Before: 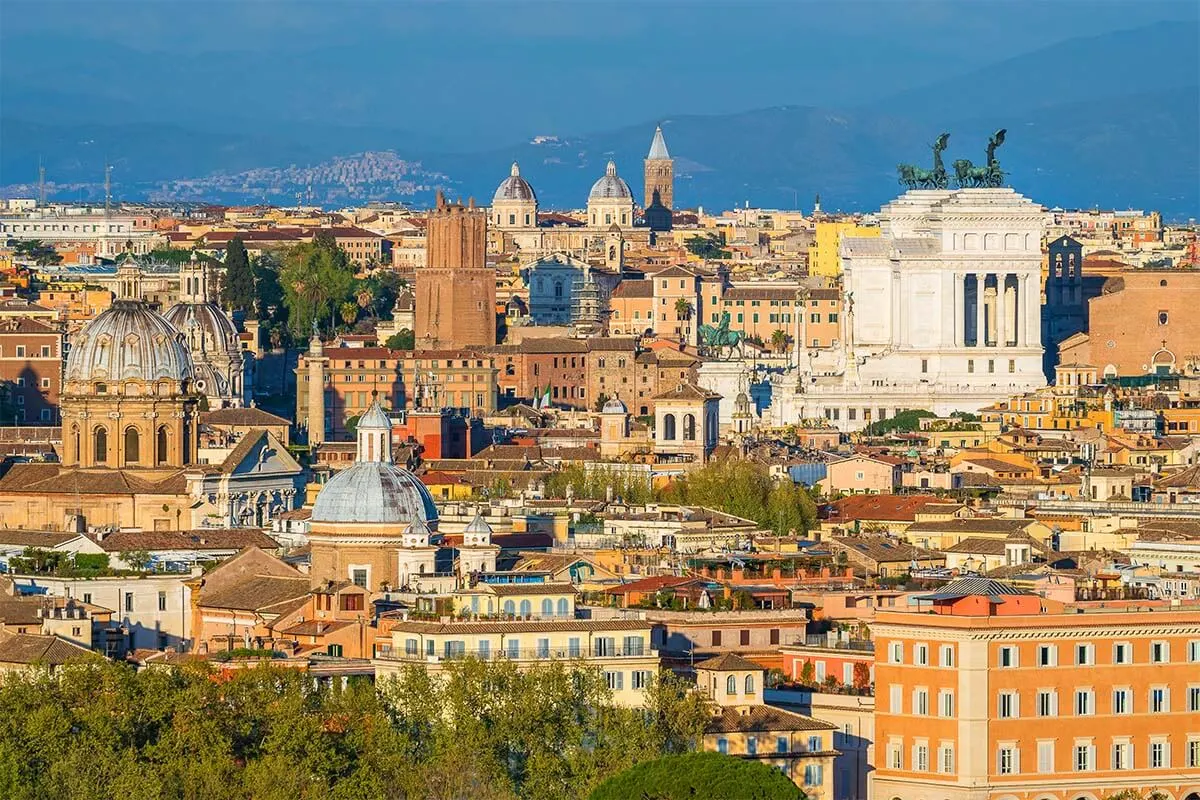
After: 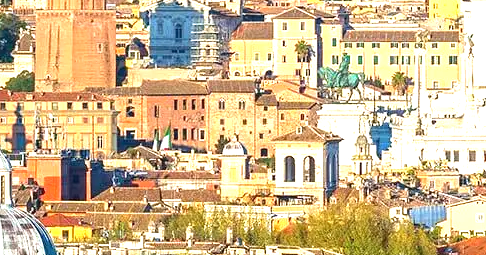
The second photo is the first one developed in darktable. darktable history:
crop: left 31.735%, top 32.292%, right 27.73%, bottom 35.767%
exposure: black level correction 0, exposure 1.2 EV, compensate highlight preservation false
